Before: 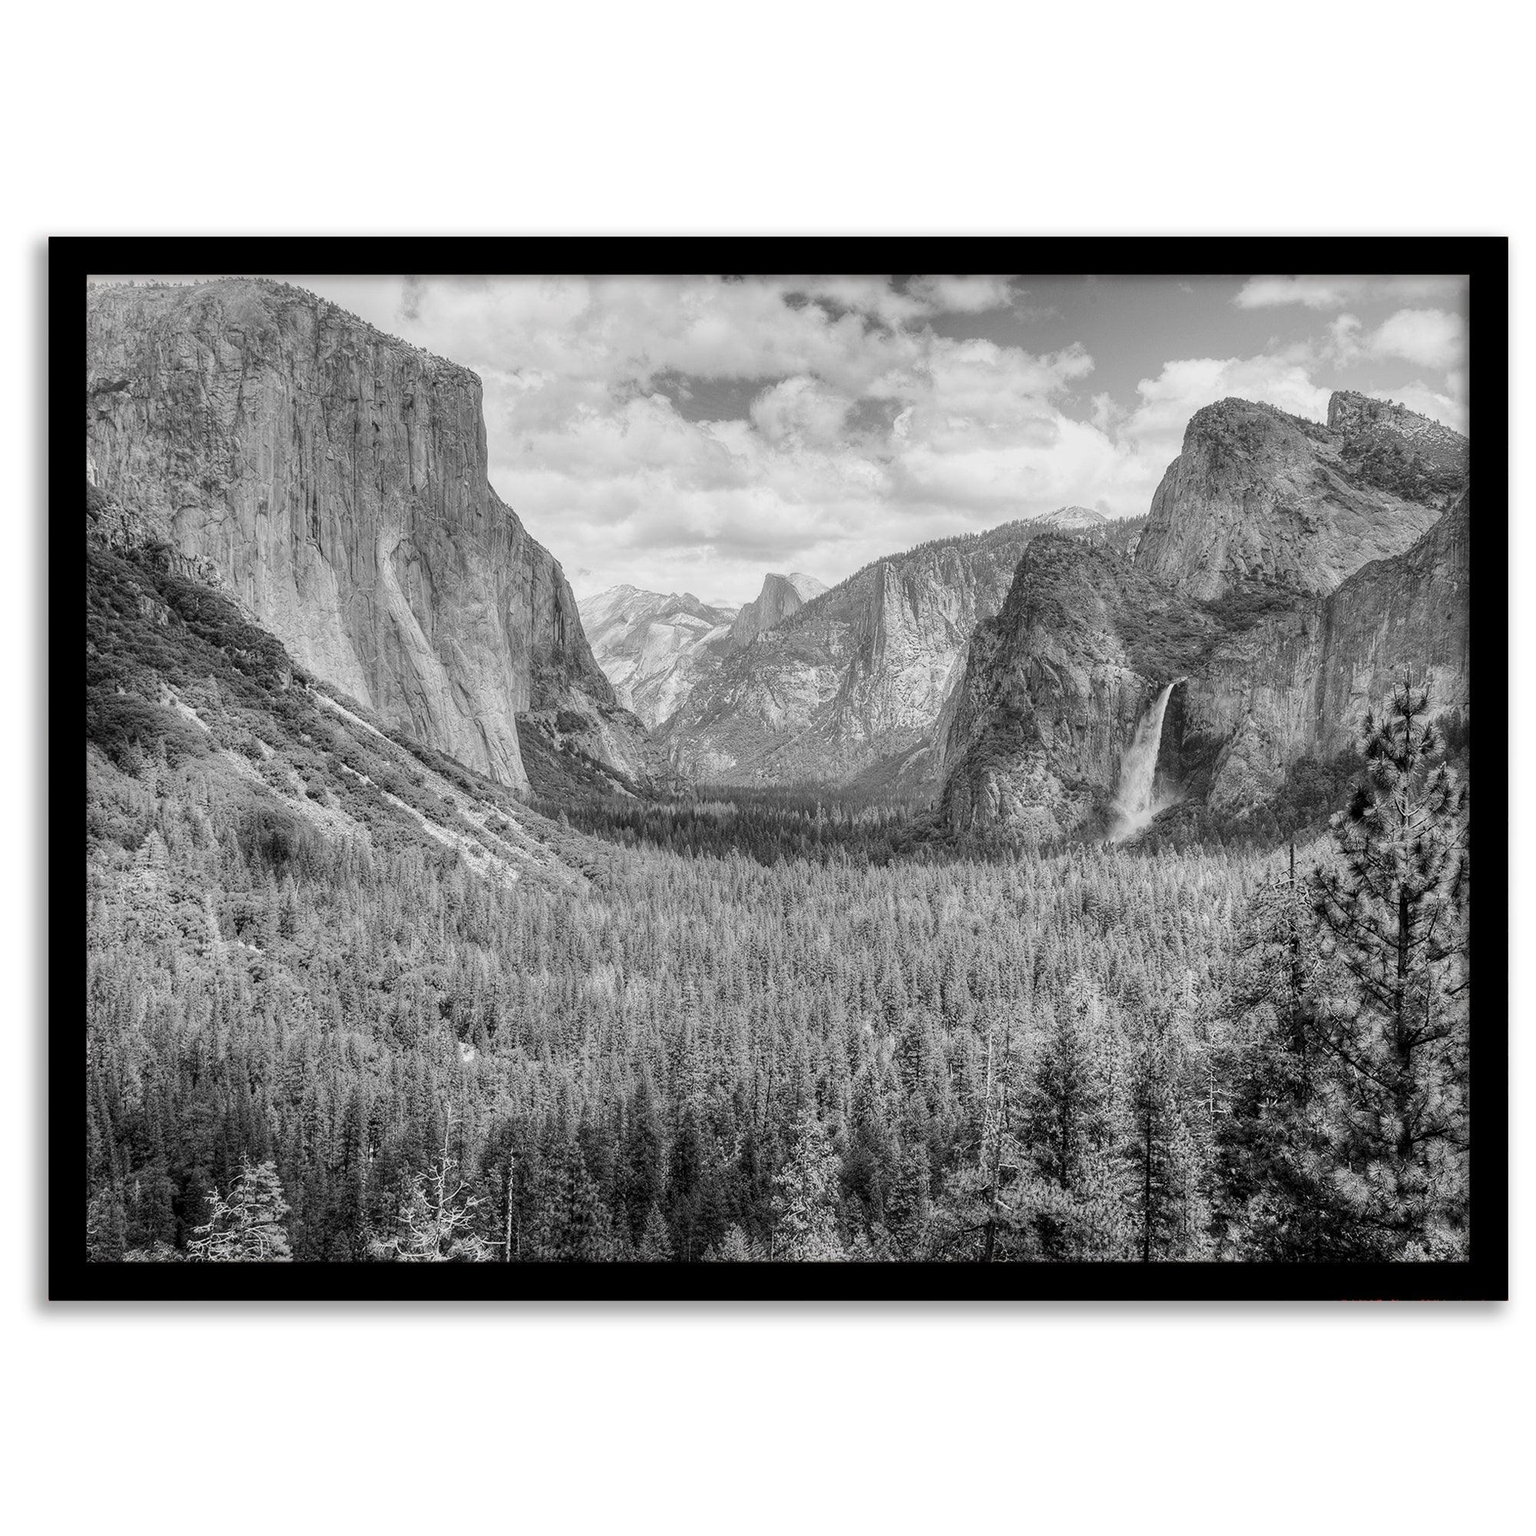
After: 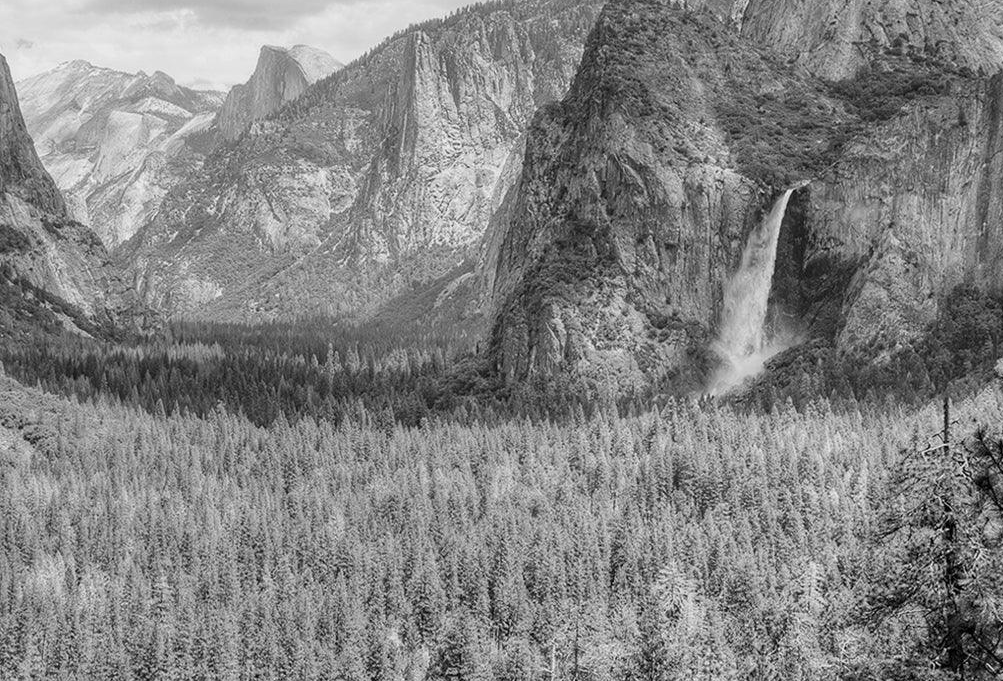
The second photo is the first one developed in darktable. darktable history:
crop: left 36.823%, top 35.091%, right 12.989%, bottom 30.822%
